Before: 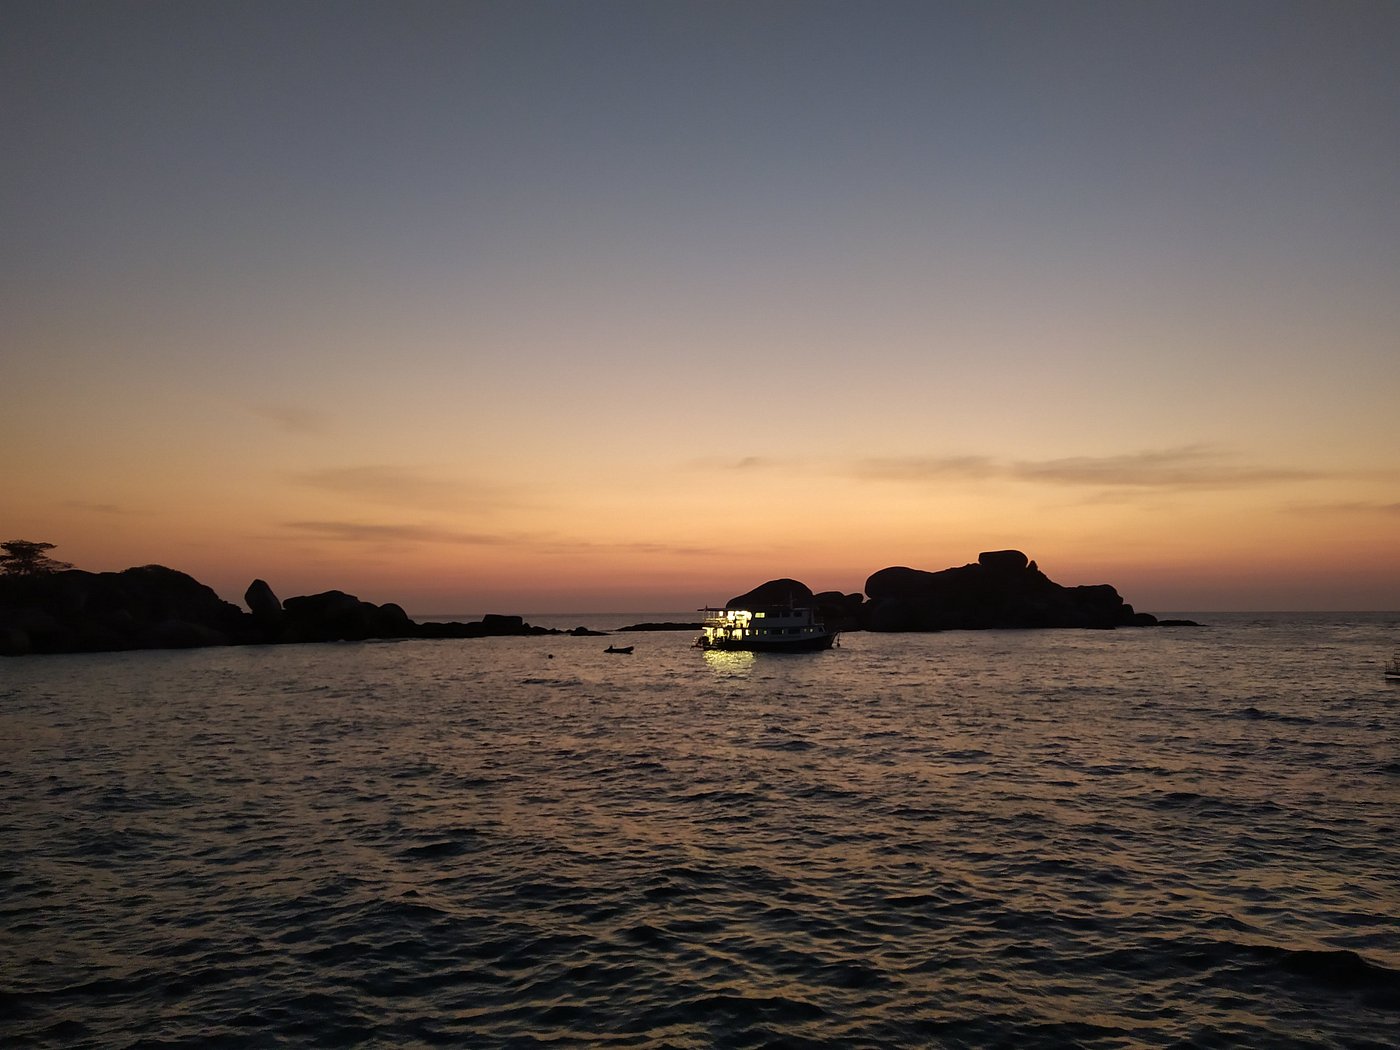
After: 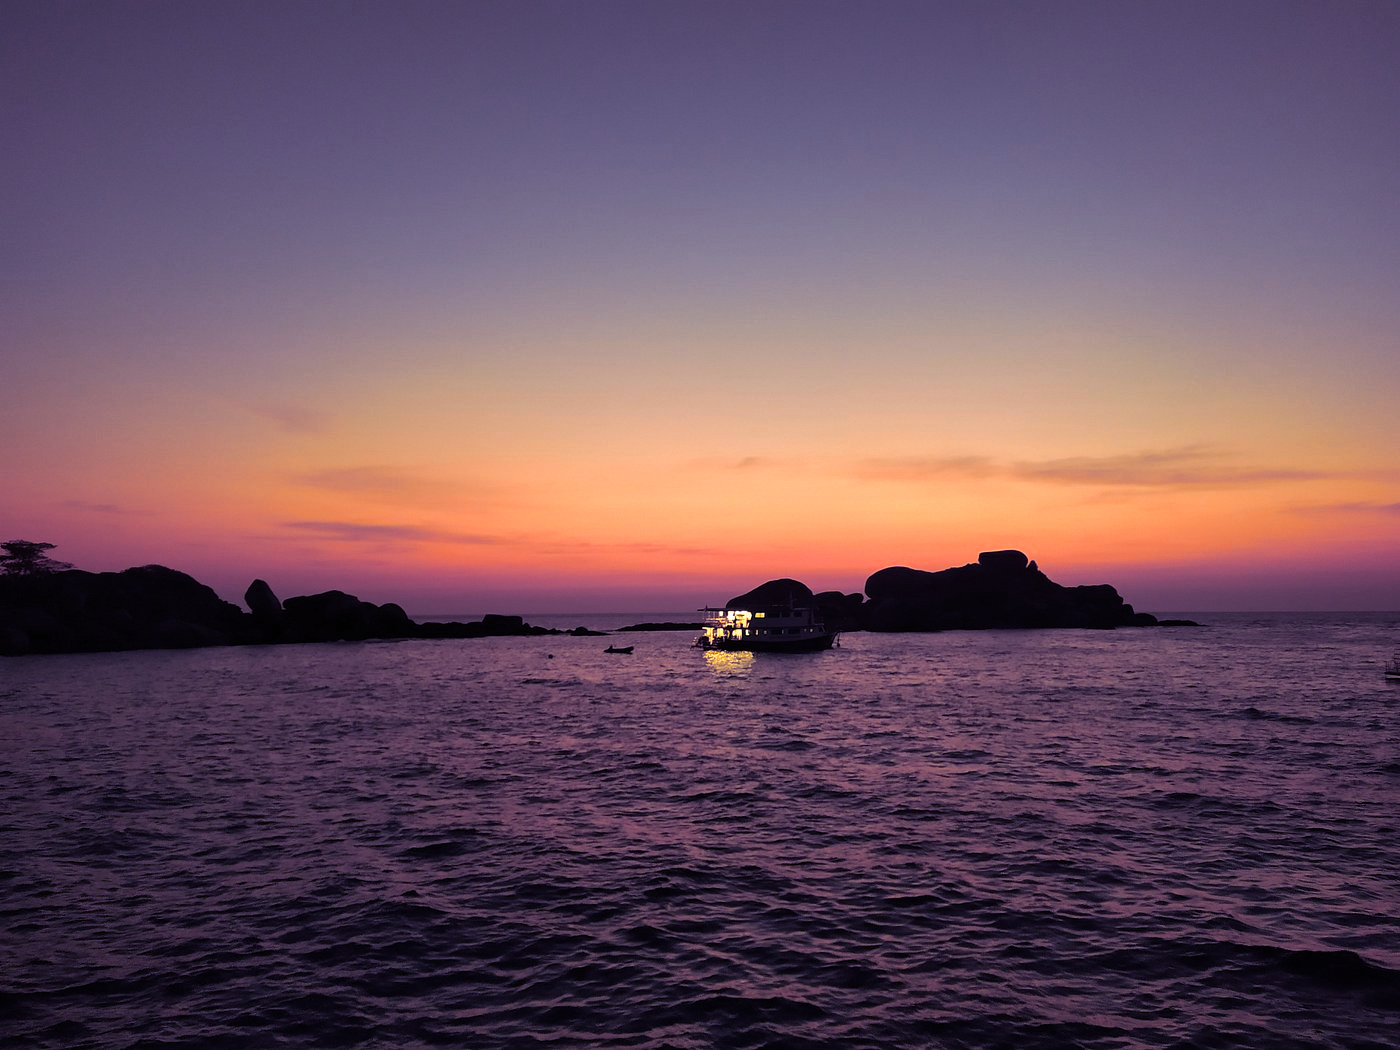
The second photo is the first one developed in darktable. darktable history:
shadows and highlights: shadows 12, white point adjustment 1.2, highlights -0.36, soften with gaussian
split-toning: shadows › hue 255.6°, shadows › saturation 0.66, highlights › hue 43.2°, highlights › saturation 0.68, balance -50.1
color zones: curves: ch1 [(0.24, 0.629) (0.75, 0.5)]; ch2 [(0.255, 0.454) (0.745, 0.491)], mix 102.12%
